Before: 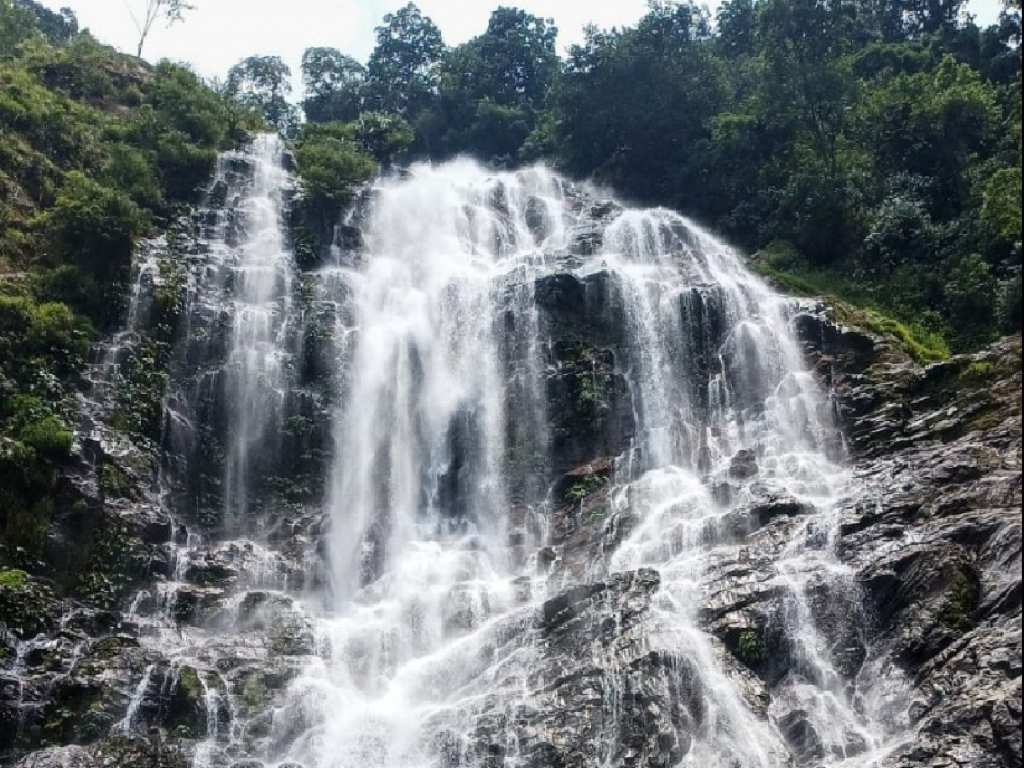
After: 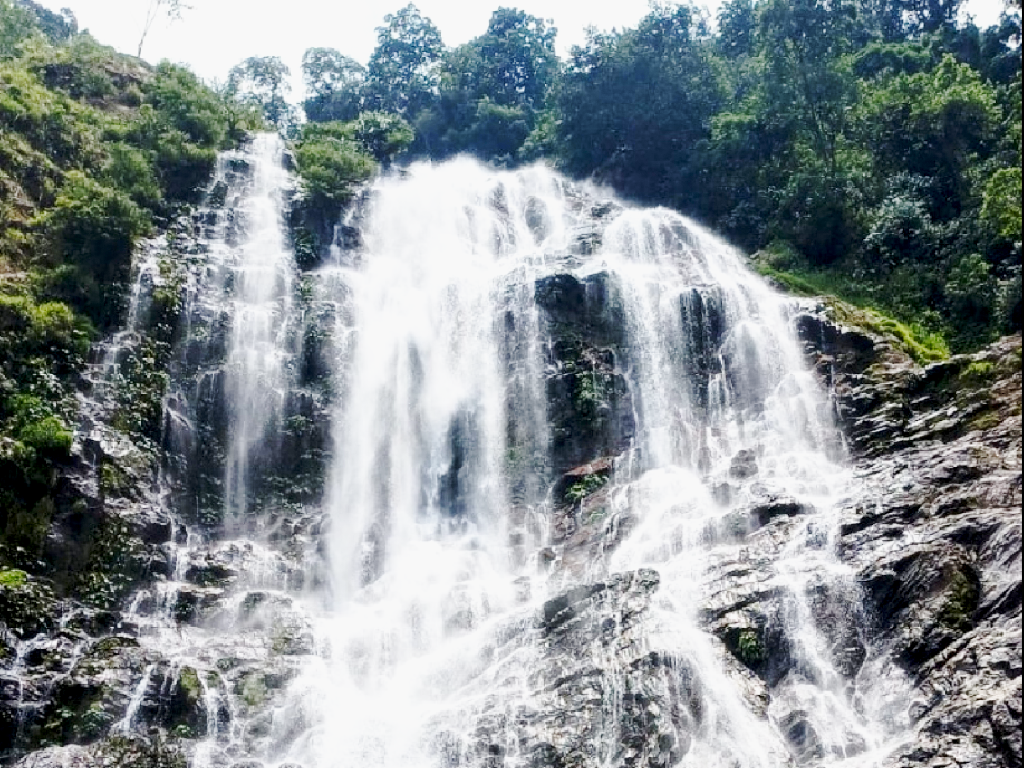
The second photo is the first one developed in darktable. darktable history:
base curve: curves: ch0 [(0, 0) (0.025, 0.046) (0.112, 0.277) (0.467, 0.74) (0.814, 0.929) (1, 0.942)], preserve colors none
exposure: black level correction 0.005, exposure 0.016 EV, compensate highlight preservation false
